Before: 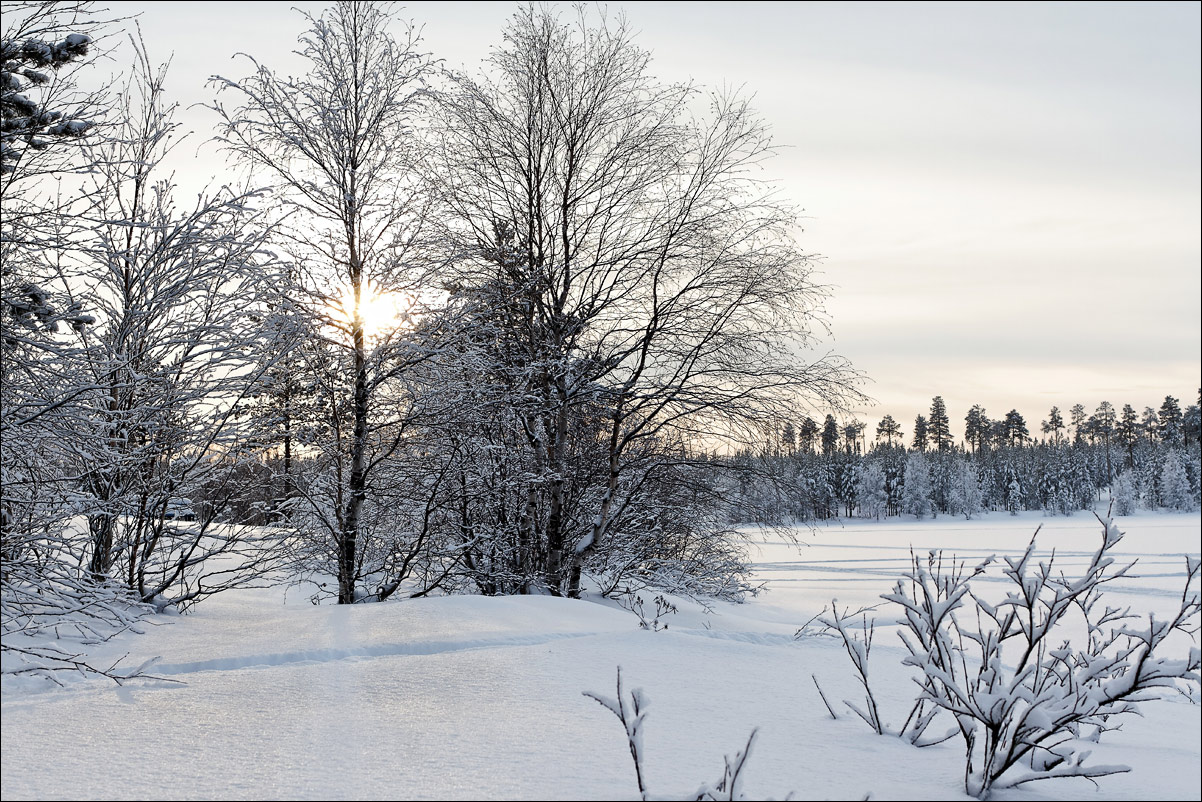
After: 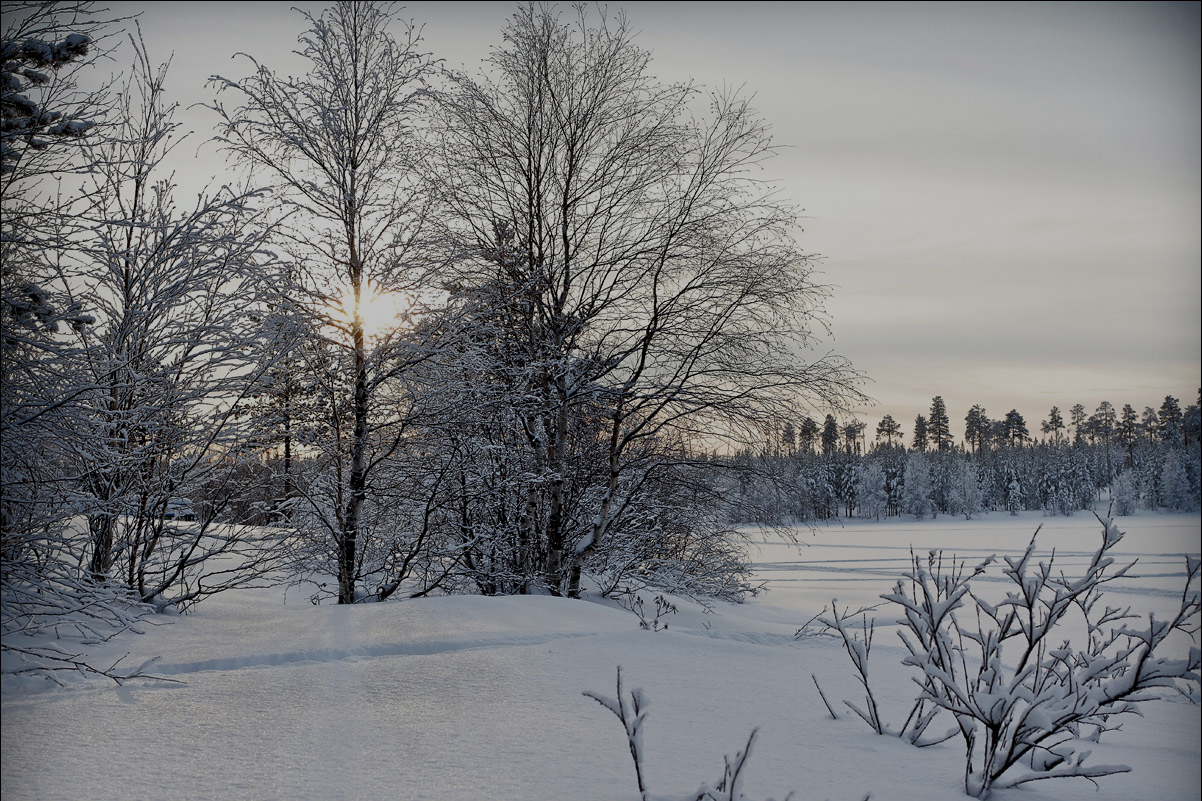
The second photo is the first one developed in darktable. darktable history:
crop: bottom 0.063%
shadows and highlights: shadows -68.75, highlights 33.79, soften with gaussian
tone equalizer: -8 EV -0.012 EV, -7 EV 0.037 EV, -6 EV -0.007 EV, -5 EV 0.004 EV, -4 EV -0.046 EV, -3 EV -0.232 EV, -2 EV -0.637 EV, -1 EV -1 EV, +0 EV -0.973 EV, mask exposure compensation -0.495 EV
local contrast: mode bilateral grid, contrast 21, coarseness 50, detail 119%, midtone range 0.2
